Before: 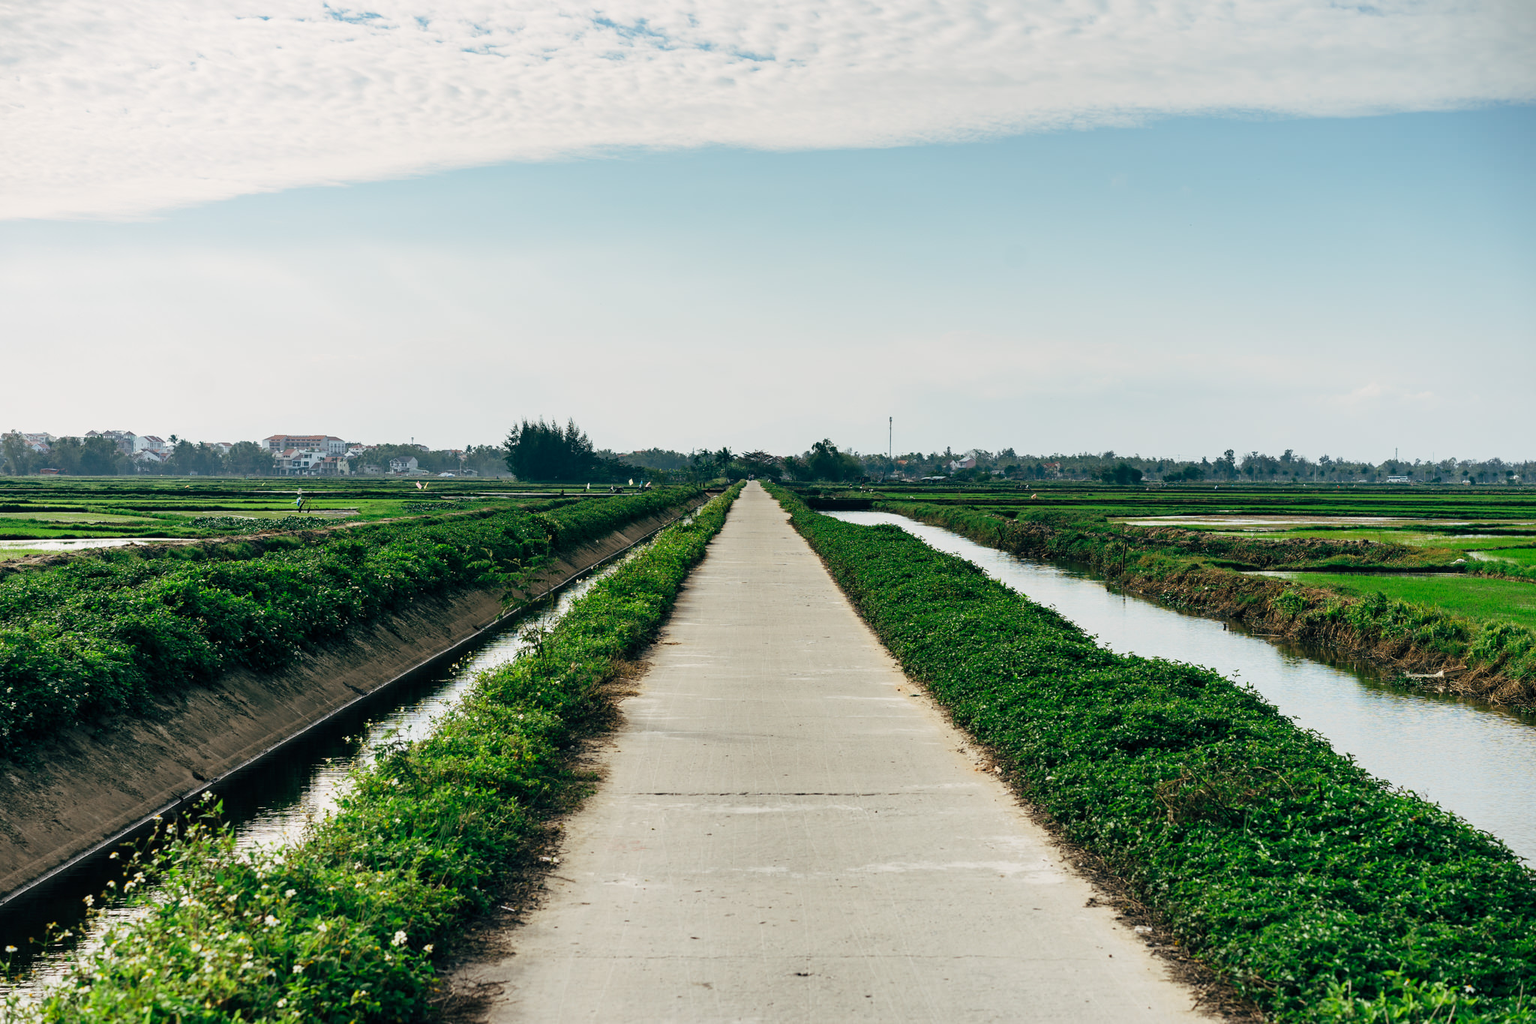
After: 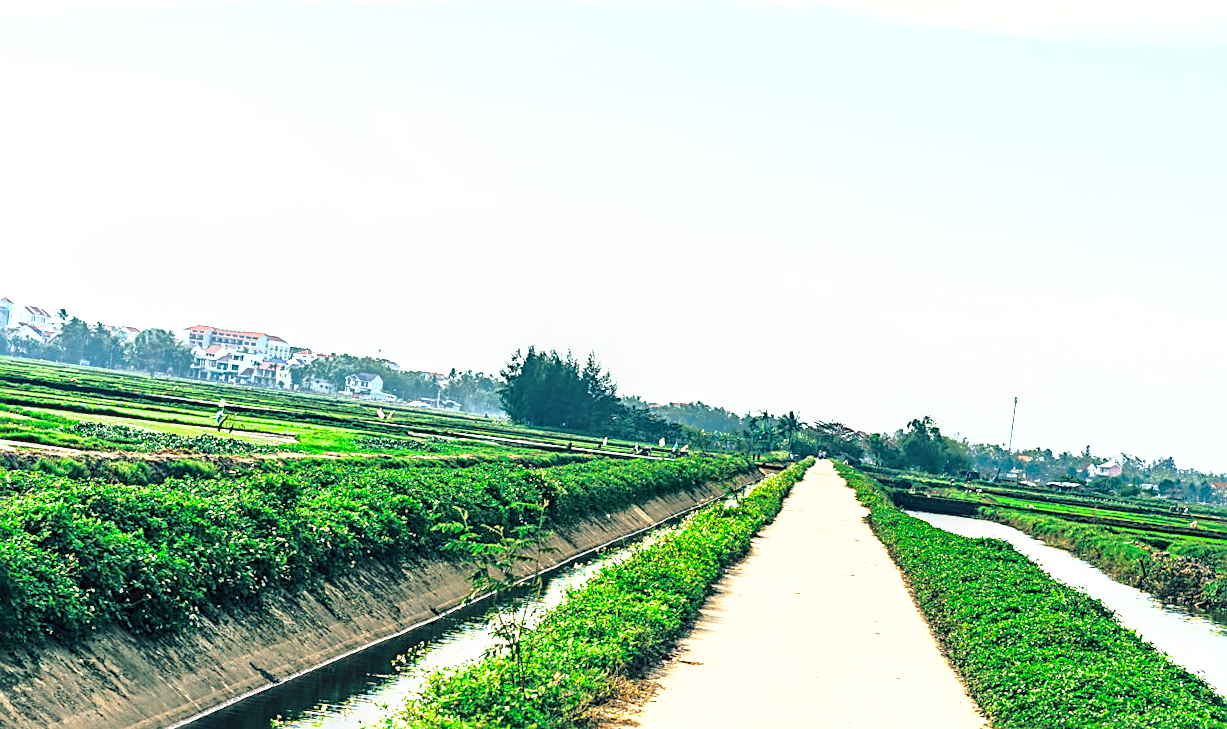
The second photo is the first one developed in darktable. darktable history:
shadows and highlights: on, module defaults
base curve: curves: ch0 [(0, 0) (0.028, 0.03) (0.121, 0.232) (0.46, 0.748) (0.859, 0.968) (1, 1)]
exposure: black level correction 0, exposure 1.47 EV, compensate highlight preservation false
crop and rotate: angle -6.72°, left 2.174%, top 6.962%, right 27.778%, bottom 30.607%
local contrast: on, module defaults
sharpen: radius 2.551, amount 0.647
